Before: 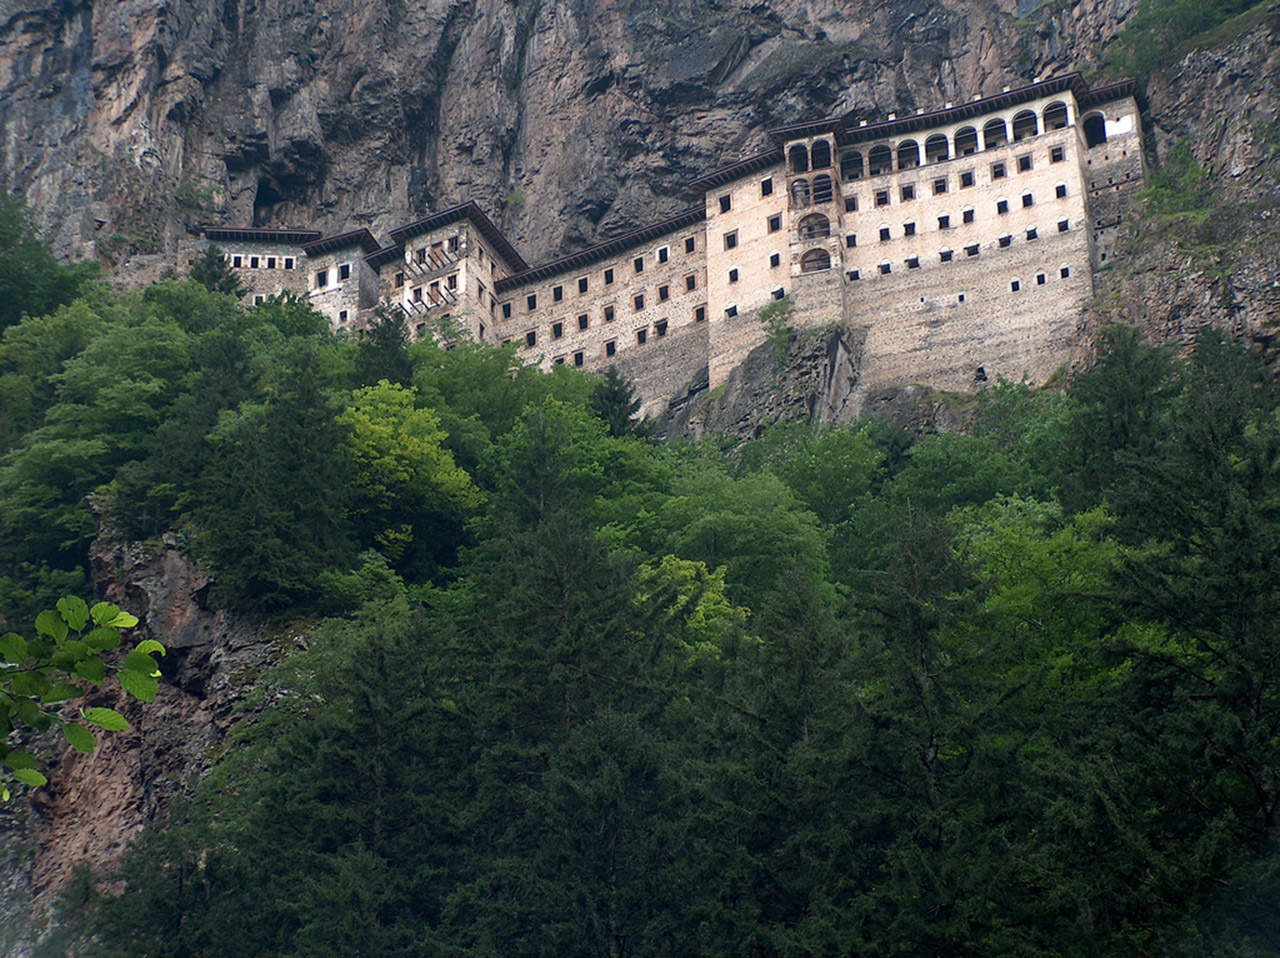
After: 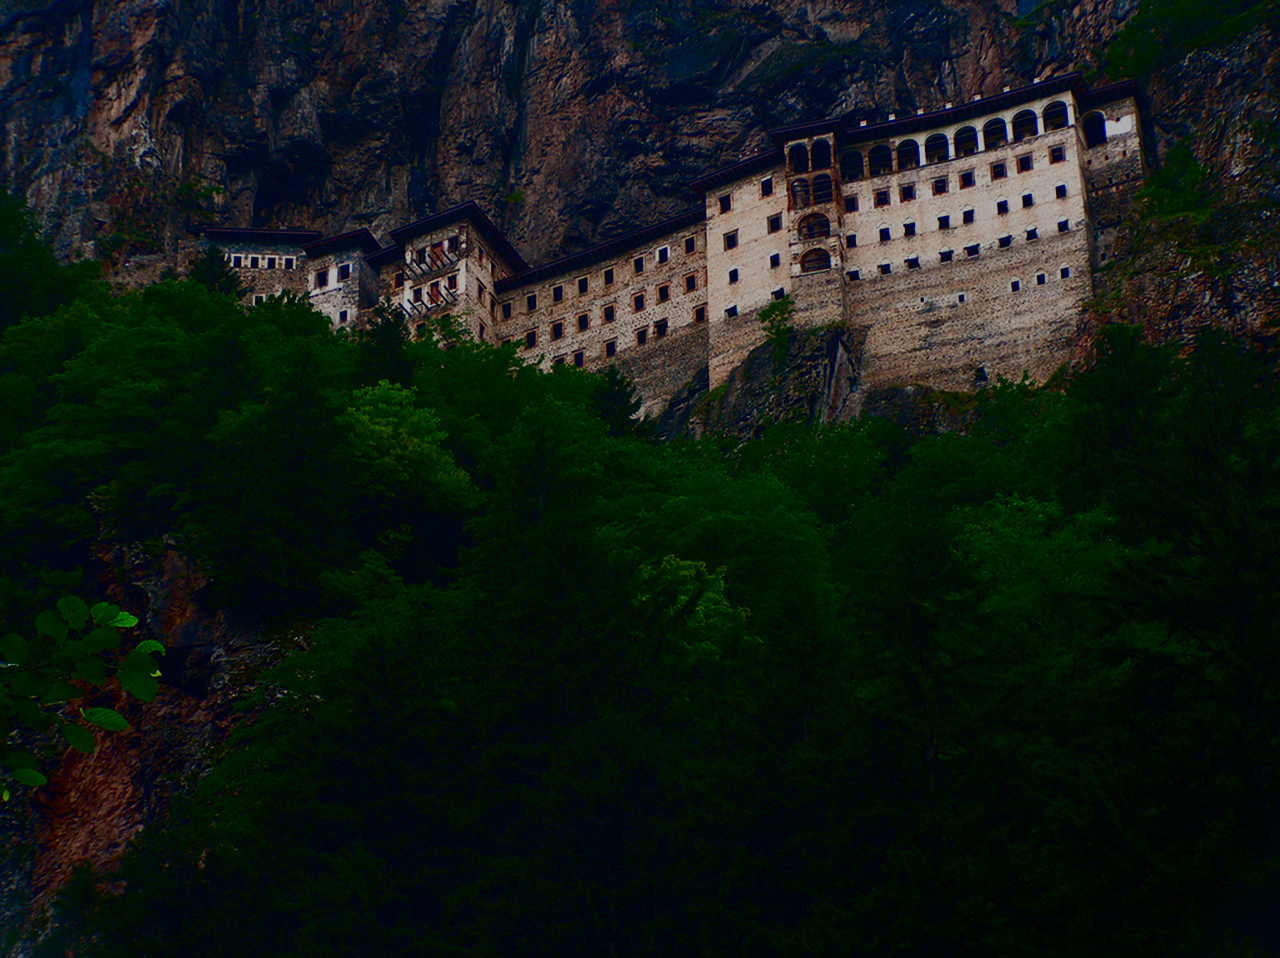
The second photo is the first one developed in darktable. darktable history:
exposure: black level correction -0.041, exposure 0.064 EV, compensate highlight preservation false
sigmoid: on, module defaults
contrast brightness saturation: brightness -1, saturation 1
